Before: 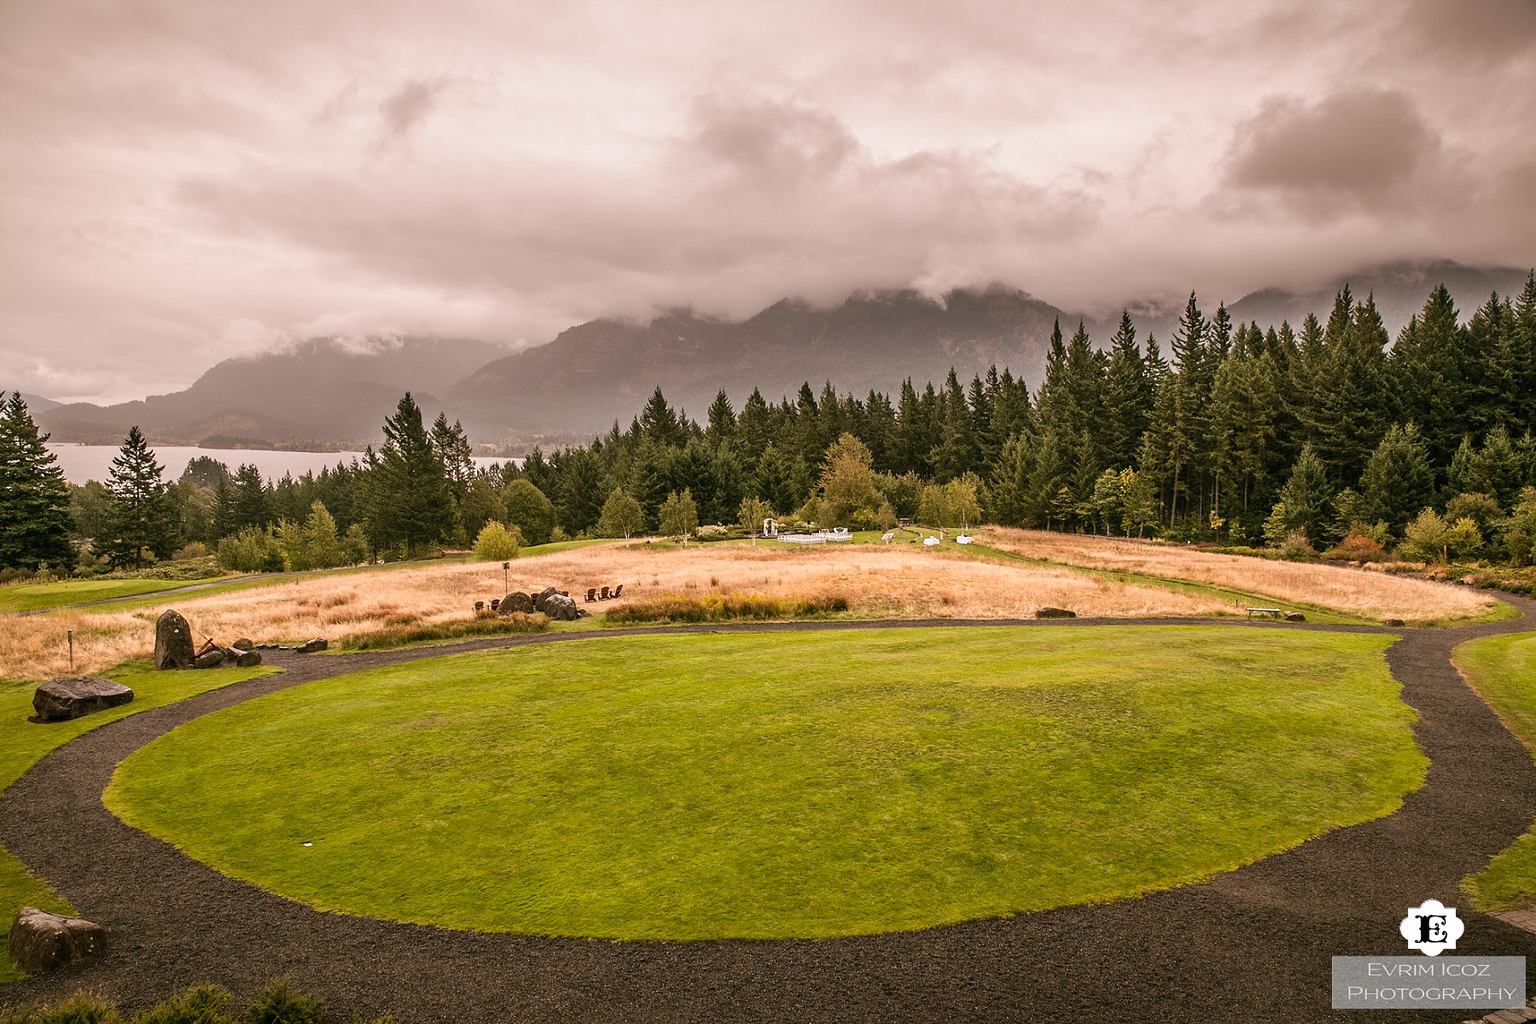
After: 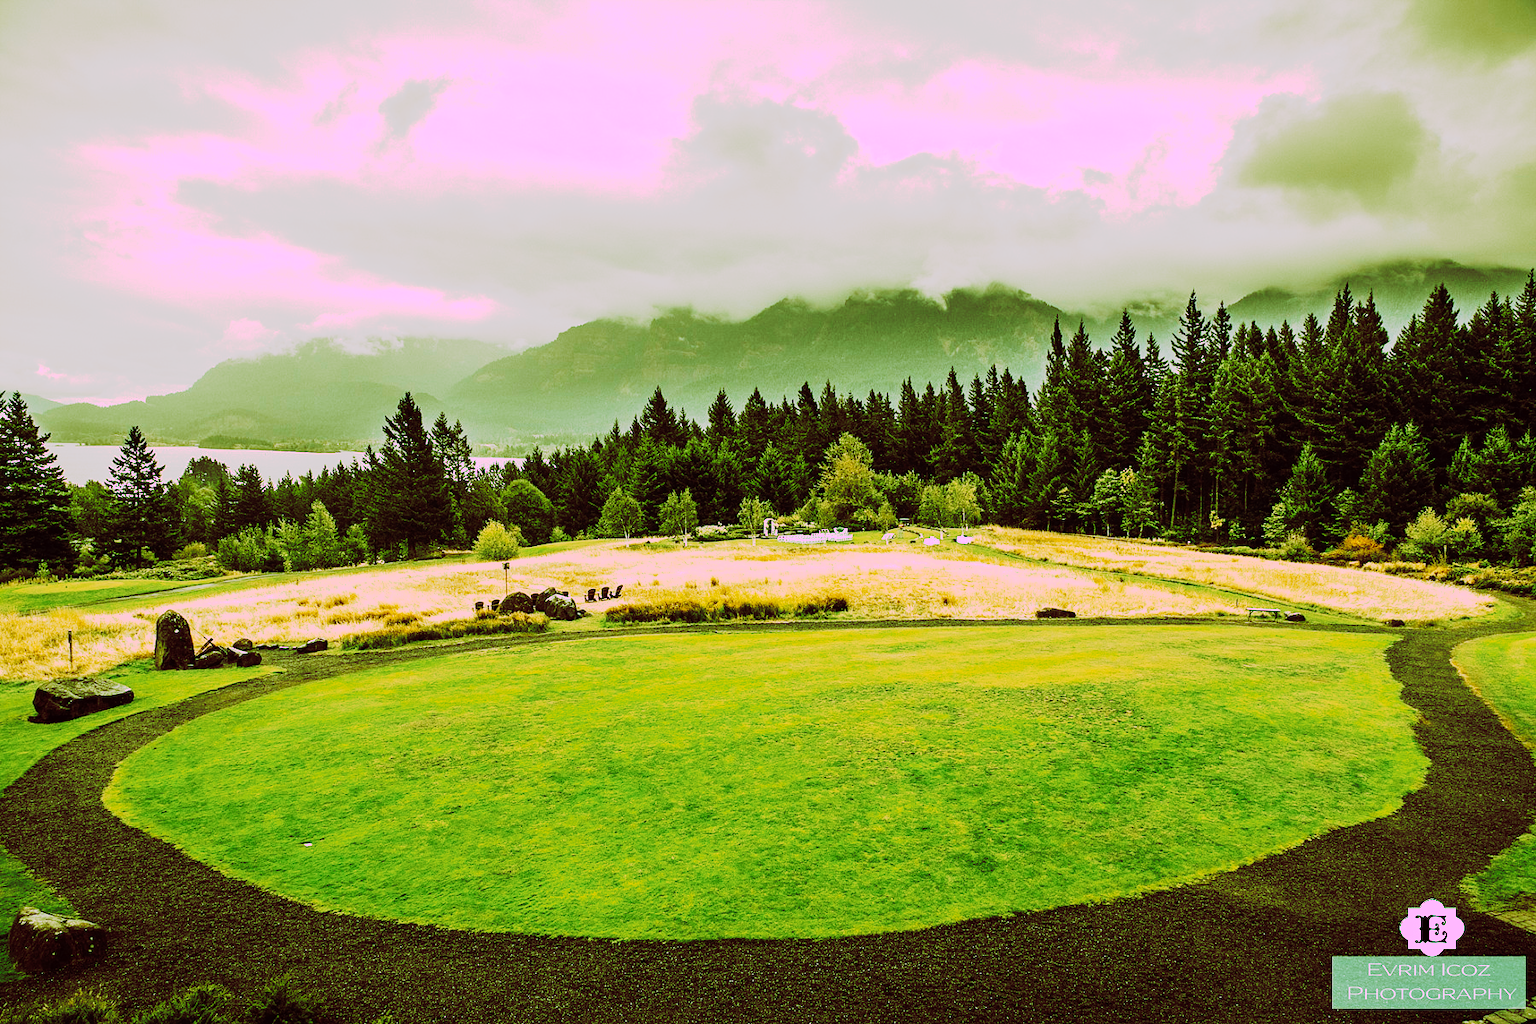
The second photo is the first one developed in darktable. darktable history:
tone curve: curves: ch0 [(0, 0) (0.003, 0.001) (0.011, 0.005) (0.025, 0.009) (0.044, 0.014) (0.069, 0.019) (0.1, 0.028) (0.136, 0.039) (0.177, 0.073) (0.224, 0.134) (0.277, 0.218) (0.335, 0.343) (0.399, 0.488) (0.468, 0.608) (0.543, 0.699) (0.623, 0.773) (0.709, 0.819) (0.801, 0.852) (0.898, 0.874) (1, 1)], preserve colors none
color look up table: target L [85.8, 86.8, 84, 66.16, 64.54, 68.74, 61.53, 60.9, 62.06, 61.25, 53.67, 49.23, 41.34, 26.59, 202.69, 90.28, 78.49, 76.47, 72.28, 50.87, 60.27, 47.13, 44.51, 31.8, 32.66, 6.684, 91.59, 84.73, 70.21, 60.66, 67.96, 58.52, 48.16, 43.45, 35.97, 36.48, 38.2, 28.99, 29.15, 21.08, 19.88, 88.81, 64.67, 65.07, 66.83, 55.68, 49.42, 35.95, 4.363], target a [45.12, 46.02, 32.38, -42.65, -33.55, -31.93, -57.49, -51.68, -33.12, -38.35, -45.62, -32.9, -22.8, -15.98, 0, 44.23, 25.16, 28.64, 38.48, 50.19, -11.6, 63.25, -7.093, 9.263, 27.47, 25.6, 46.87, 64.66, -18.08, 91.61, 63.79, -9.134, 14.16, 39.57, 53, 37.62, 14.01, -1.915, 46.01, 25.16, 26.19, 46.13, -31.67, -28.45, -18.34, -20.78, -25.81, -3.808, 1.251], target b [-36.36, 60.84, 84.58, 55.87, -66.47, 41.28, 30.68, 19.15, 49.91, 37.96, 37.87, 31.81, 14.42, 18.44, -0.002, -10.77, 76.3, 63.32, 24.65, 39.65, 28.77, 1.052, 28.2, 17.72, 24.8, 9.773, -27.97, -38.05, -2.208, -73.56, -48.29, -81.11, -31.08, -98.84, -117.69, -16.85, -75.54, -1.394, -113.67, -13.7, -34.57, -32.16, -72.53, -65.56, -65.74, -61.29, 1.101, -18.45, -9.711], num patches 49
